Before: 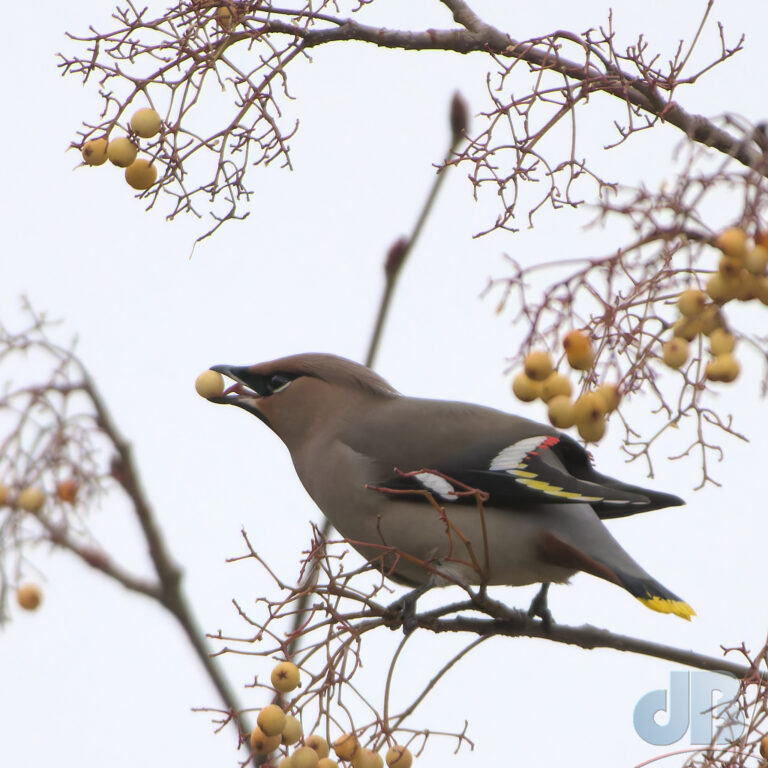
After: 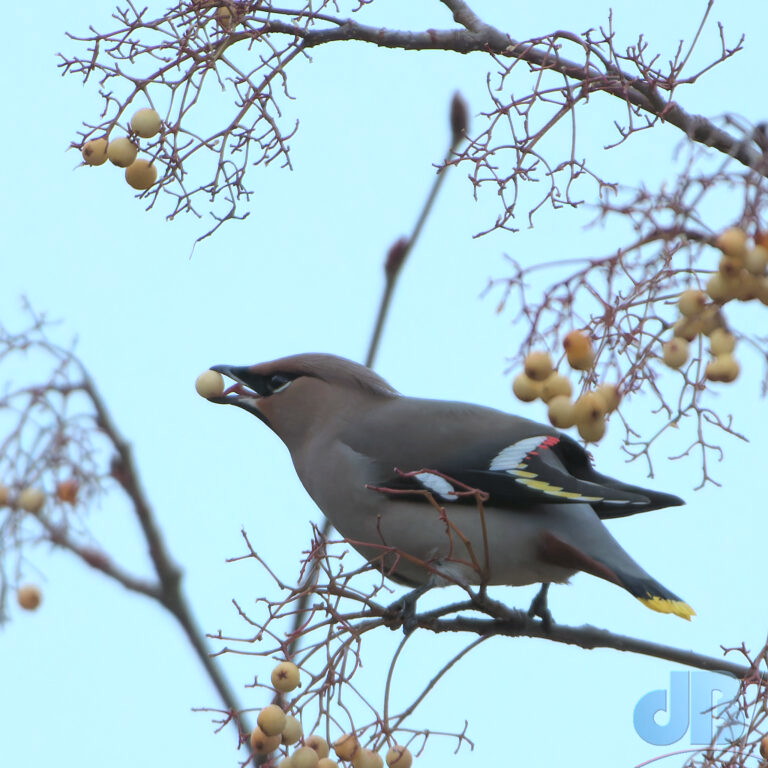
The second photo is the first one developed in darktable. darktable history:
exposure: black level correction 0.001, exposure 0.955 EV, compensate exposure bias true, compensate highlight preservation false
color correction: highlights a* -9.35, highlights b* -23.15
